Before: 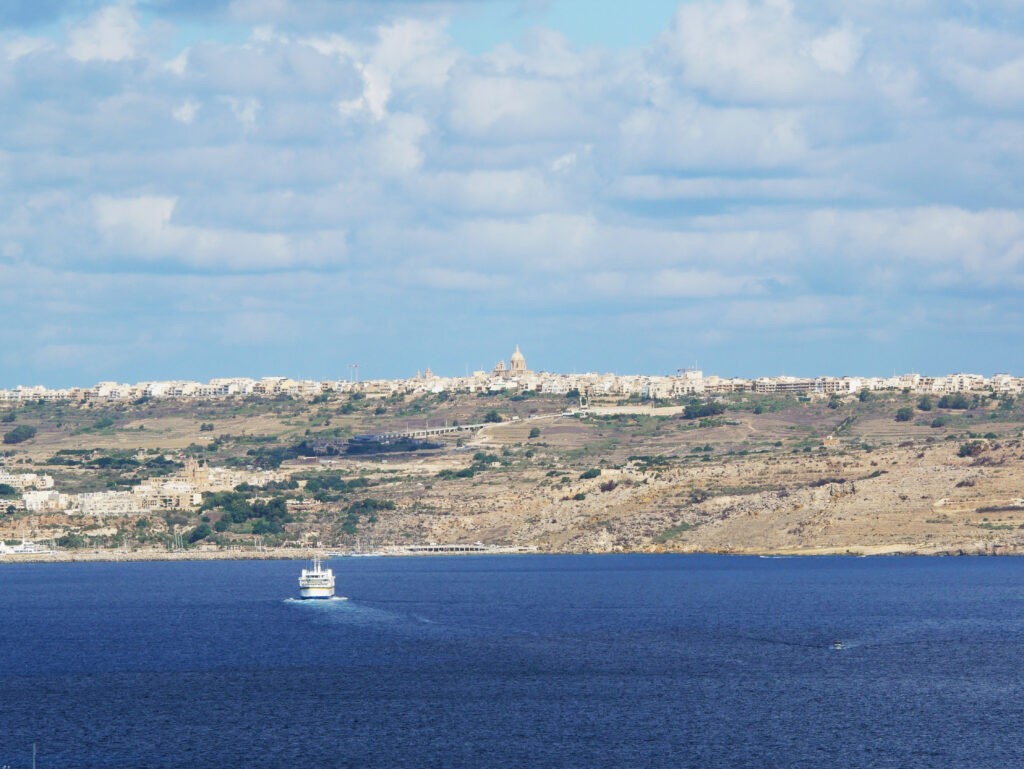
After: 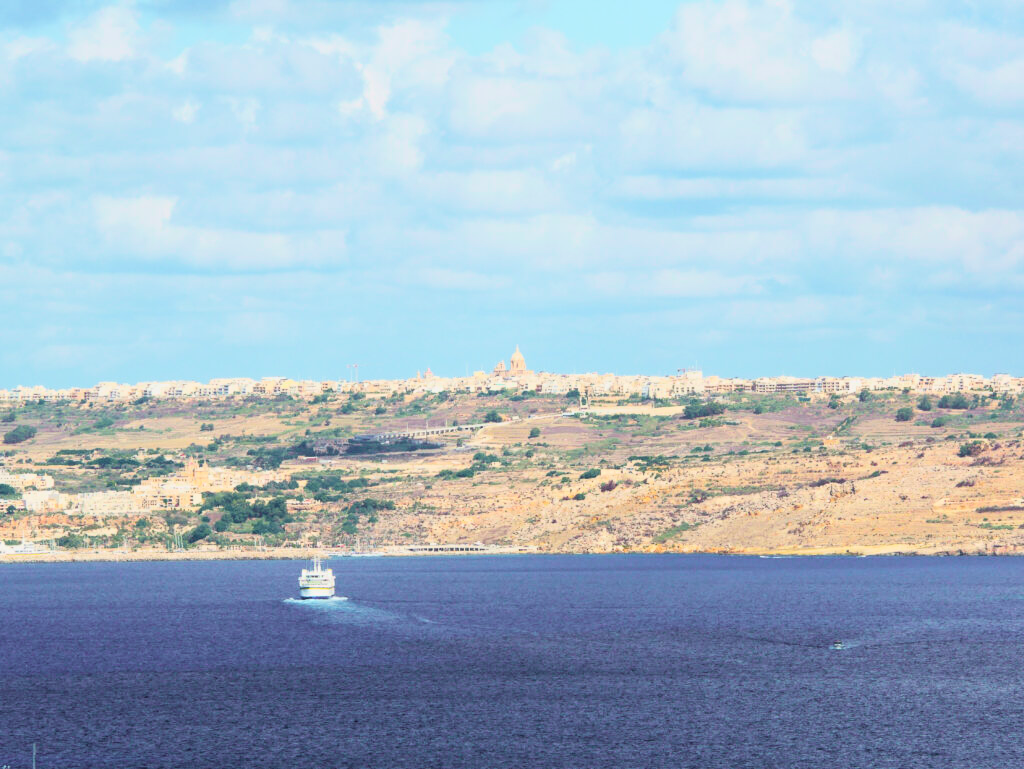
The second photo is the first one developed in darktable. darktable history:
tone curve: curves: ch0 [(0, 0.005) (0.103, 0.097) (0.18, 0.22) (0.378, 0.482) (0.504, 0.631) (0.663, 0.801) (0.834, 0.914) (1, 0.971)]; ch1 [(0, 0) (0.172, 0.123) (0.324, 0.253) (0.396, 0.388) (0.478, 0.461) (0.499, 0.498) (0.545, 0.587) (0.604, 0.692) (0.704, 0.818) (1, 1)]; ch2 [(0, 0) (0.411, 0.424) (0.496, 0.5) (0.521, 0.537) (0.555, 0.585) (0.628, 0.703) (1, 1)], color space Lab, independent channels, preserve colors none
